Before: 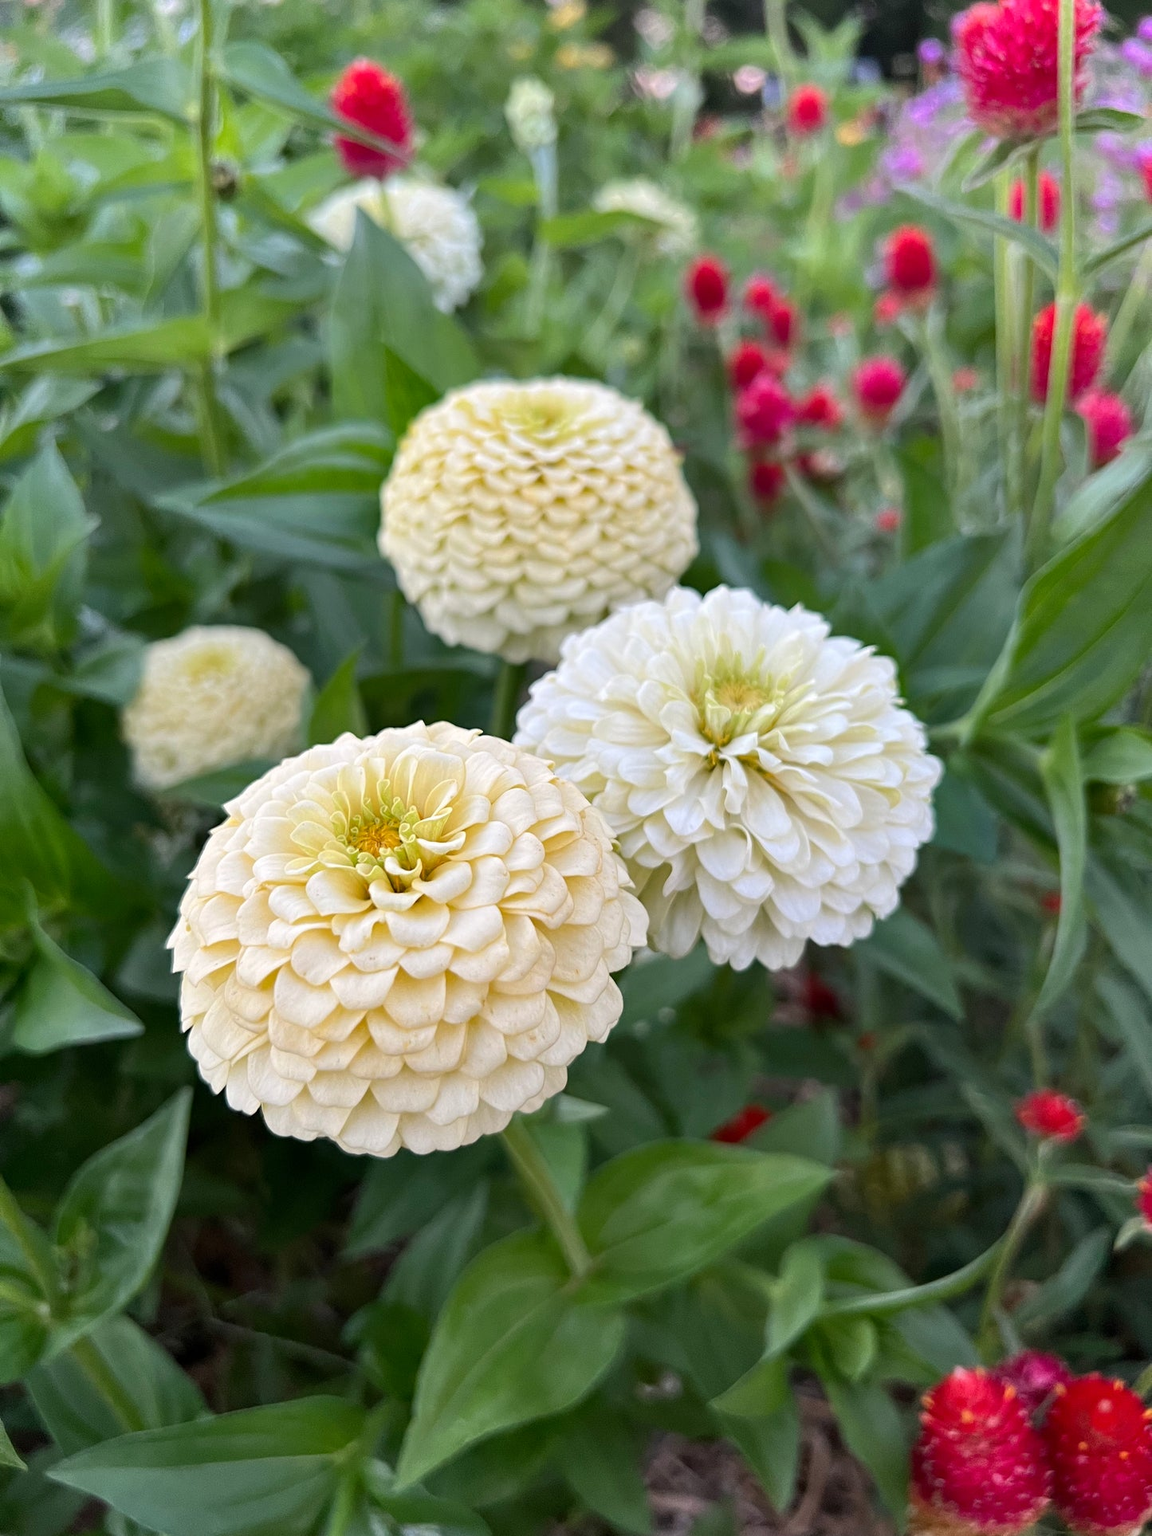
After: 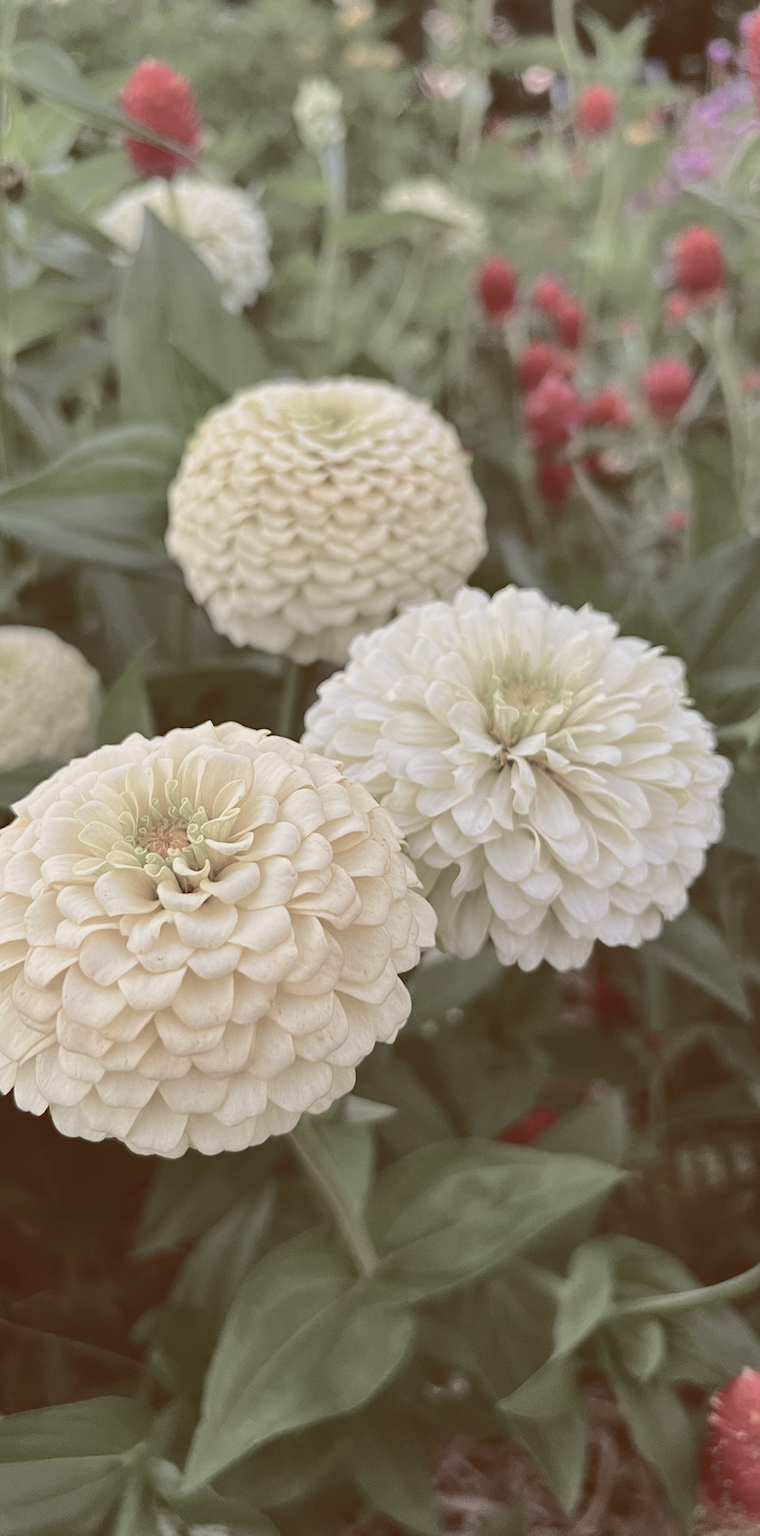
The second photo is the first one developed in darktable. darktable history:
contrast brightness saturation: contrast -0.11
exposure: black level correction -0.015, compensate highlight preservation false
color balance rgb: shadows lift › luminance 1%, shadows lift › chroma 0.2%, shadows lift › hue 20°, power › luminance 1%, power › chroma 0.4%, power › hue 34°, highlights gain › luminance 0.8%, highlights gain › chroma 0.4%, highlights gain › hue 44°, global offset › chroma 0.4%, global offset › hue 34°, white fulcrum 0.08 EV, linear chroma grading › shadows -7%, linear chroma grading › highlights -7%, linear chroma grading › global chroma -10%, linear chroma grading › mid-tones -8%, perceptual saturation grading › global saturation -28%, perceptual saturation grading › highlights -20%, perceptual saturation grading › mid-tones -24%, perceptual saturation grading › shadows -24%, perceptual brilliance grading › global brilliance -1%, perceptual brilliance grading › highlights -1%, perceptual brilliance grading › mid-tones -1%, perceptual brilliance grading › shadows -1%, global vibrance -17%, contrast -6%
crop and rotate: left 18.442%, right 15.508%
tone curve: curves: ch0 [(0, 0.021) (0.059, 0.053) (0.212, 0.18) (0.337, 0.304) (0.495, 0.505) (0.725, 0.731) (0.89, 0.919) (1, 1)]; ch1 [(0, 0) (0.094, 0.081) (0.285, 0.299) (0.403, 0.436) (0.479, 0.475) (0.54, 0.55) (0.615, 0.637) (0.683, 0.688) (1, 1)]; ch2 [(0, 0) (0.257, 0.217) (0.434, 0.434) (0.498, 0.507) (0.527, 0.542) (0.597, 0.587) (0.658, 0.595) (1, 1)], color space Lab, independent channels, preserve colors none
